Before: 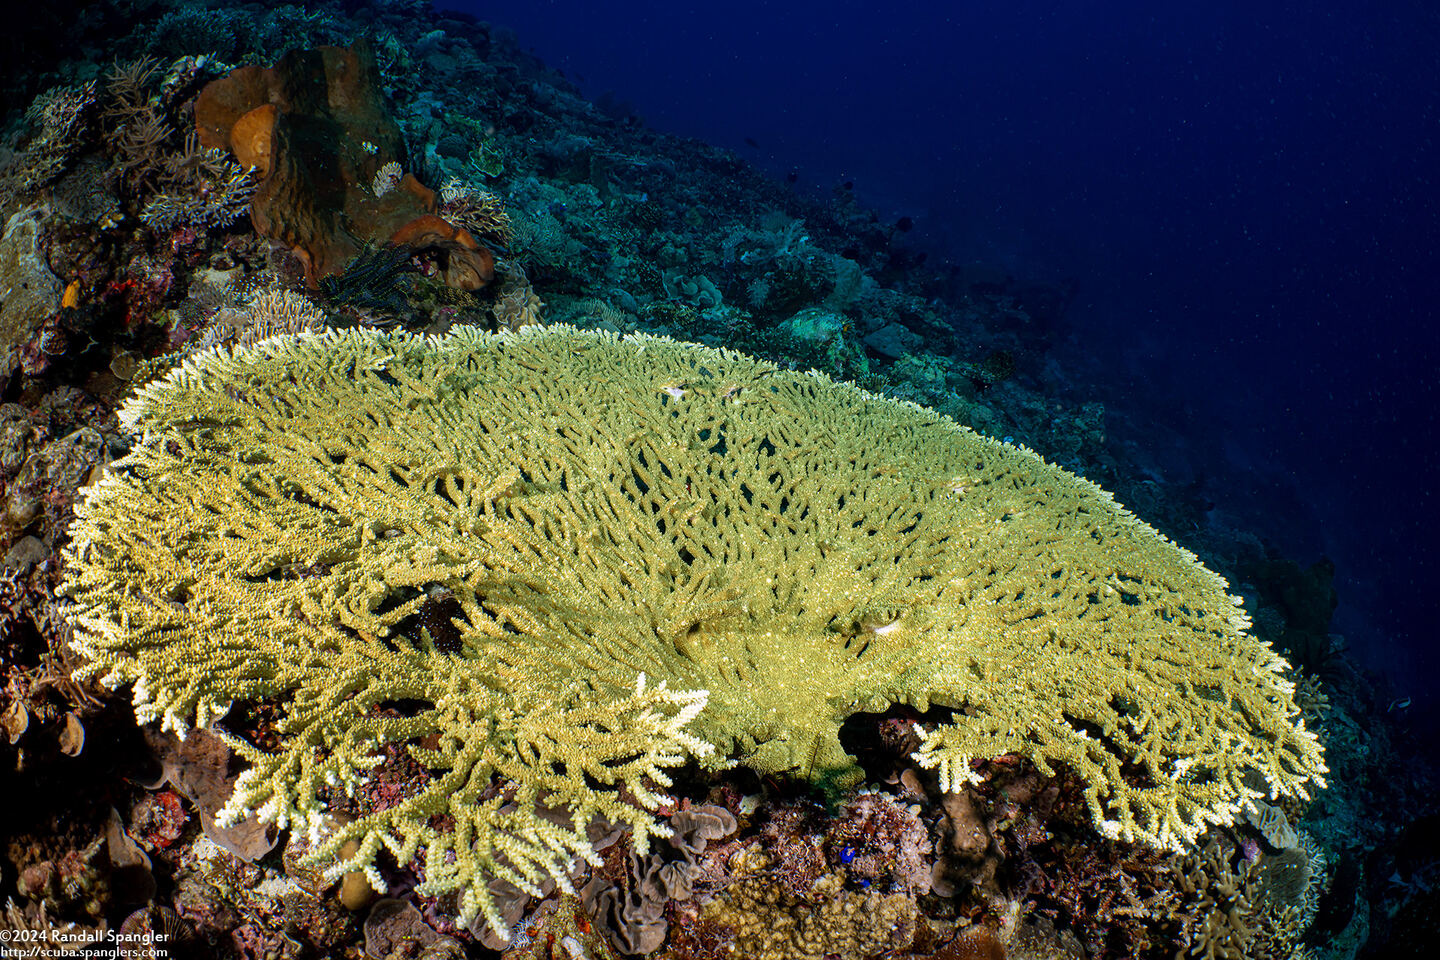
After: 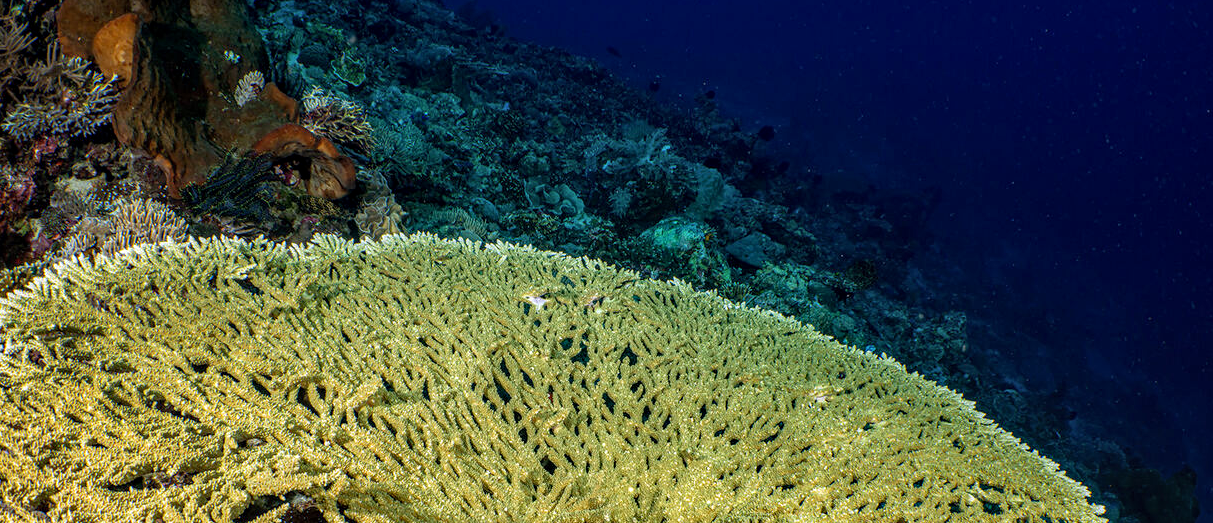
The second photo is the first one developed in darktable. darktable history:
crop and rotate: left 9.629%, top 9.567%, right 6.082%, bottom 35.943%
haze removal: strength 0.295, distance 0.243, compatibility mode true, adaptive false
local contrast: on, module defaults
tone equalizer: on, module defaults
